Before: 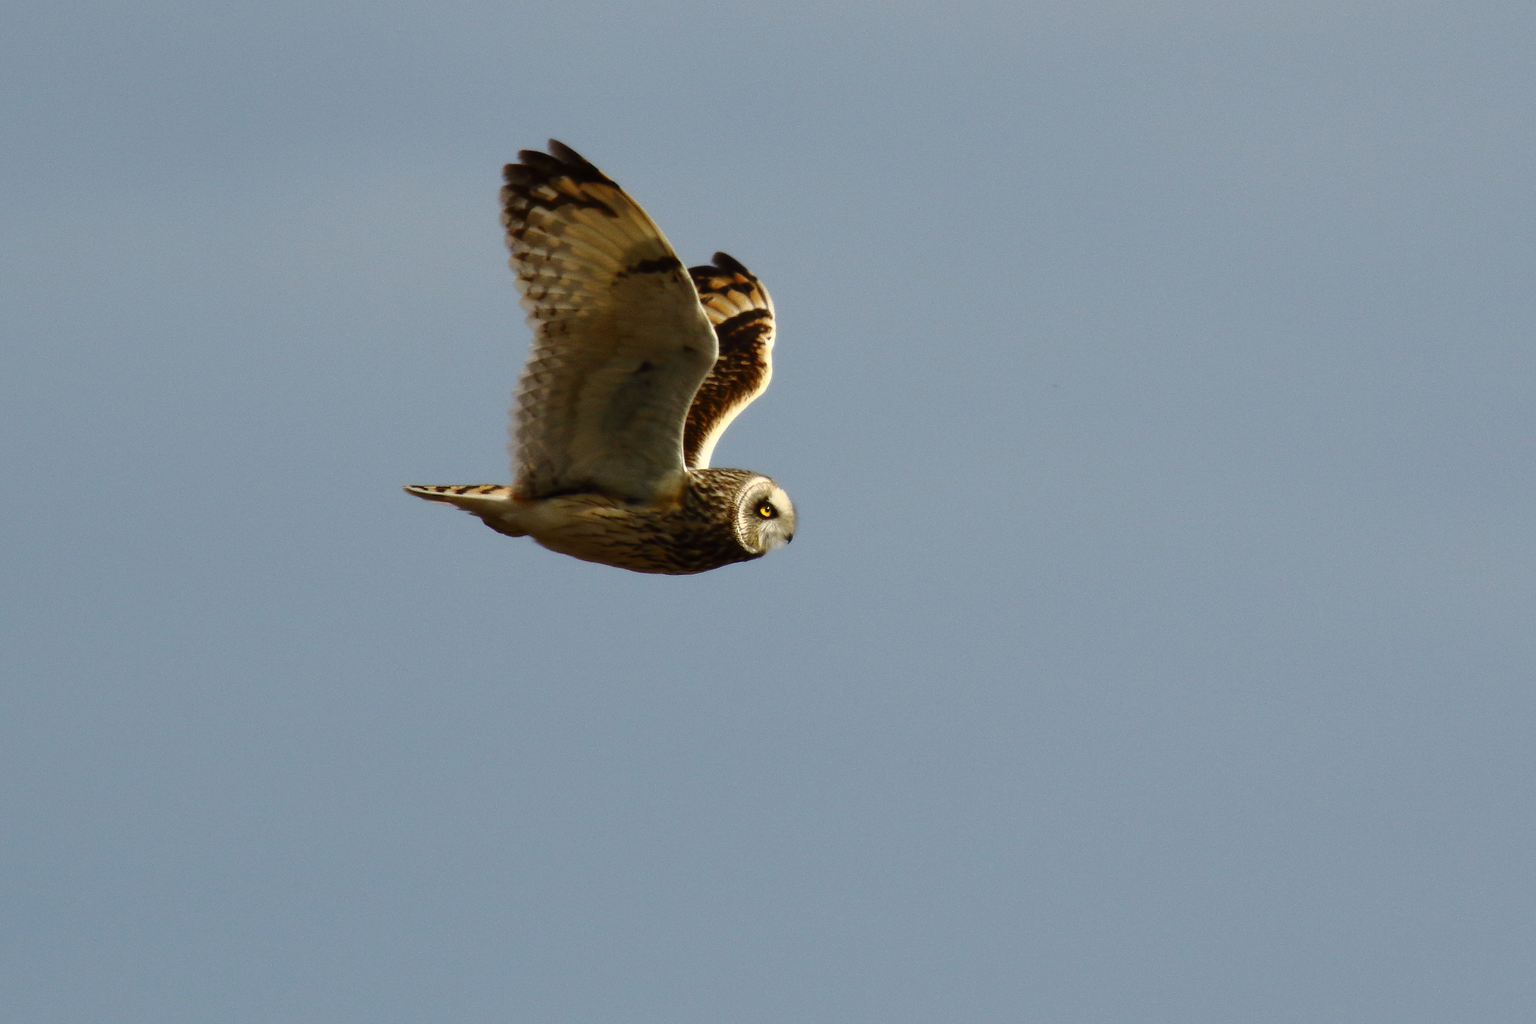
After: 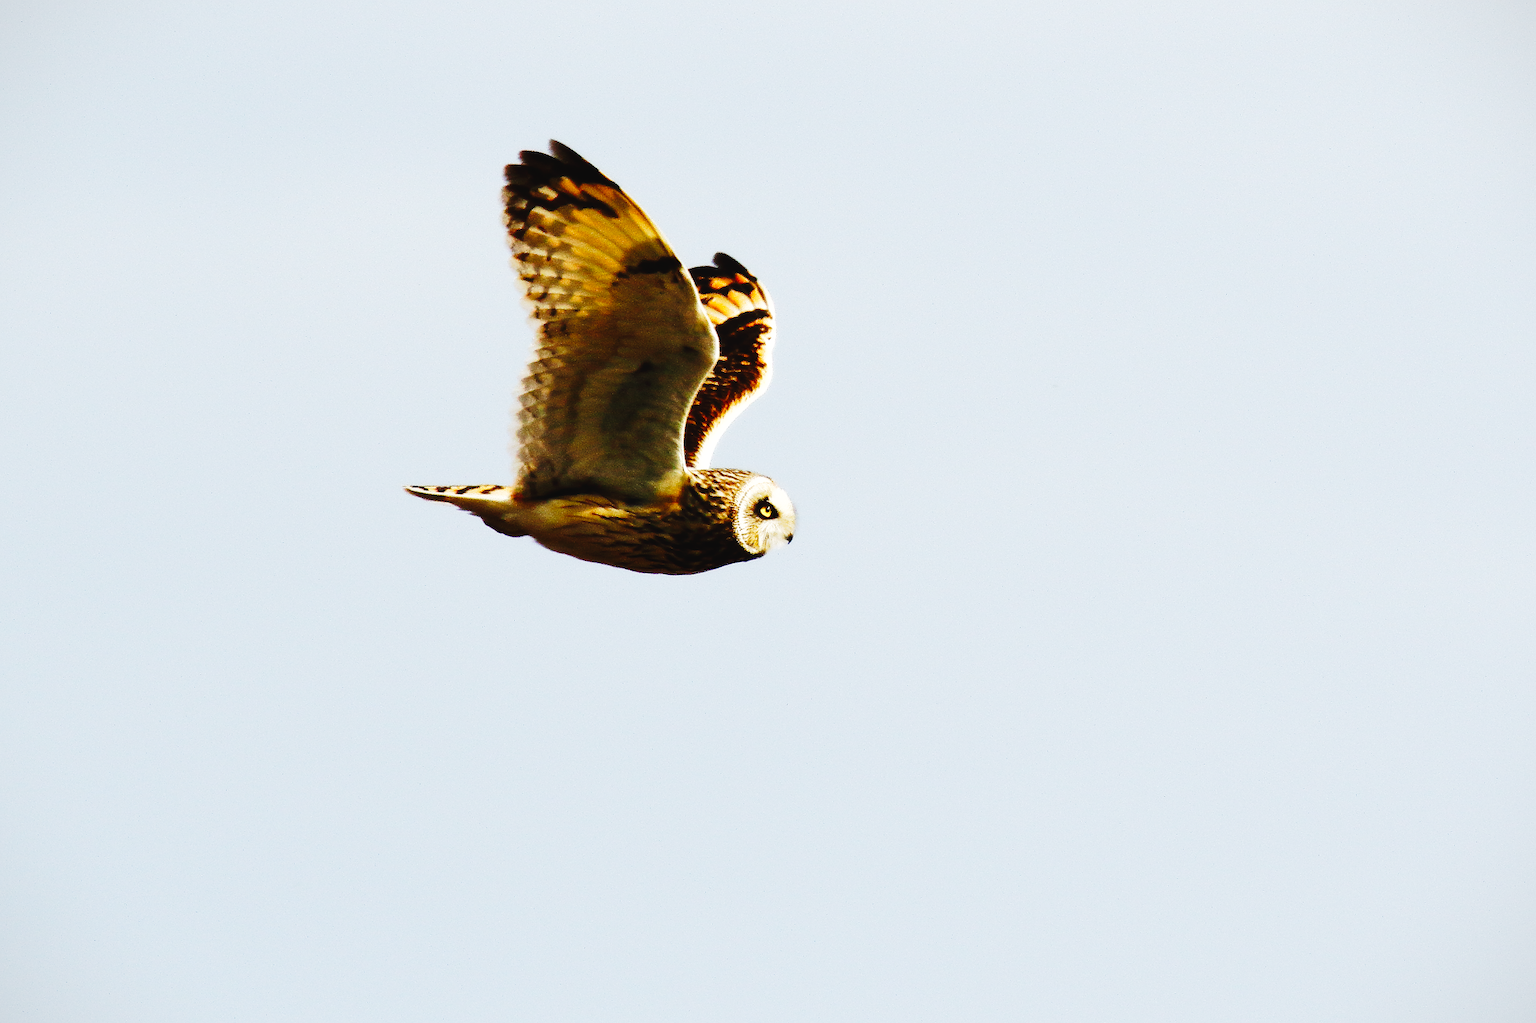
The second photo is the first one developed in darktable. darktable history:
base curve: curves: ch0 [(0, 0) (0.007, 0.004) (0.027, 0.03) (0.046, 0.07) (0.207, 0.54) (0.442, 0.872) (0.673, 0.972) (1, 1)], preserve colors none
sharpen: on, module defaults
vignetting: fall-off start 97.28%, fall-off radius 79%, brightness -0.462, saturation -0.3, width/height ratio 1.114, dithering 8-bit output, unbound false
tone curve: curves: ch0 [(0, 0) (0.003, 0.024) (0.011, 0.032) (0.025, 0.041) (0.044, 0.054) (0.069, 0.069) (0.1, 0.09) (0.136, 0.116) (0.177, 0.162) (0.224, 0.213) (0.277, 0.278) (0.335, 0.359) (0.399, 0.447) (0.468, 0.543) (0.543, 0.621) (0.623, 0.717) (0.709, 0.807) (0.801, 0.876) (0.898, 0.934) (1, 1)], preserve colors none
